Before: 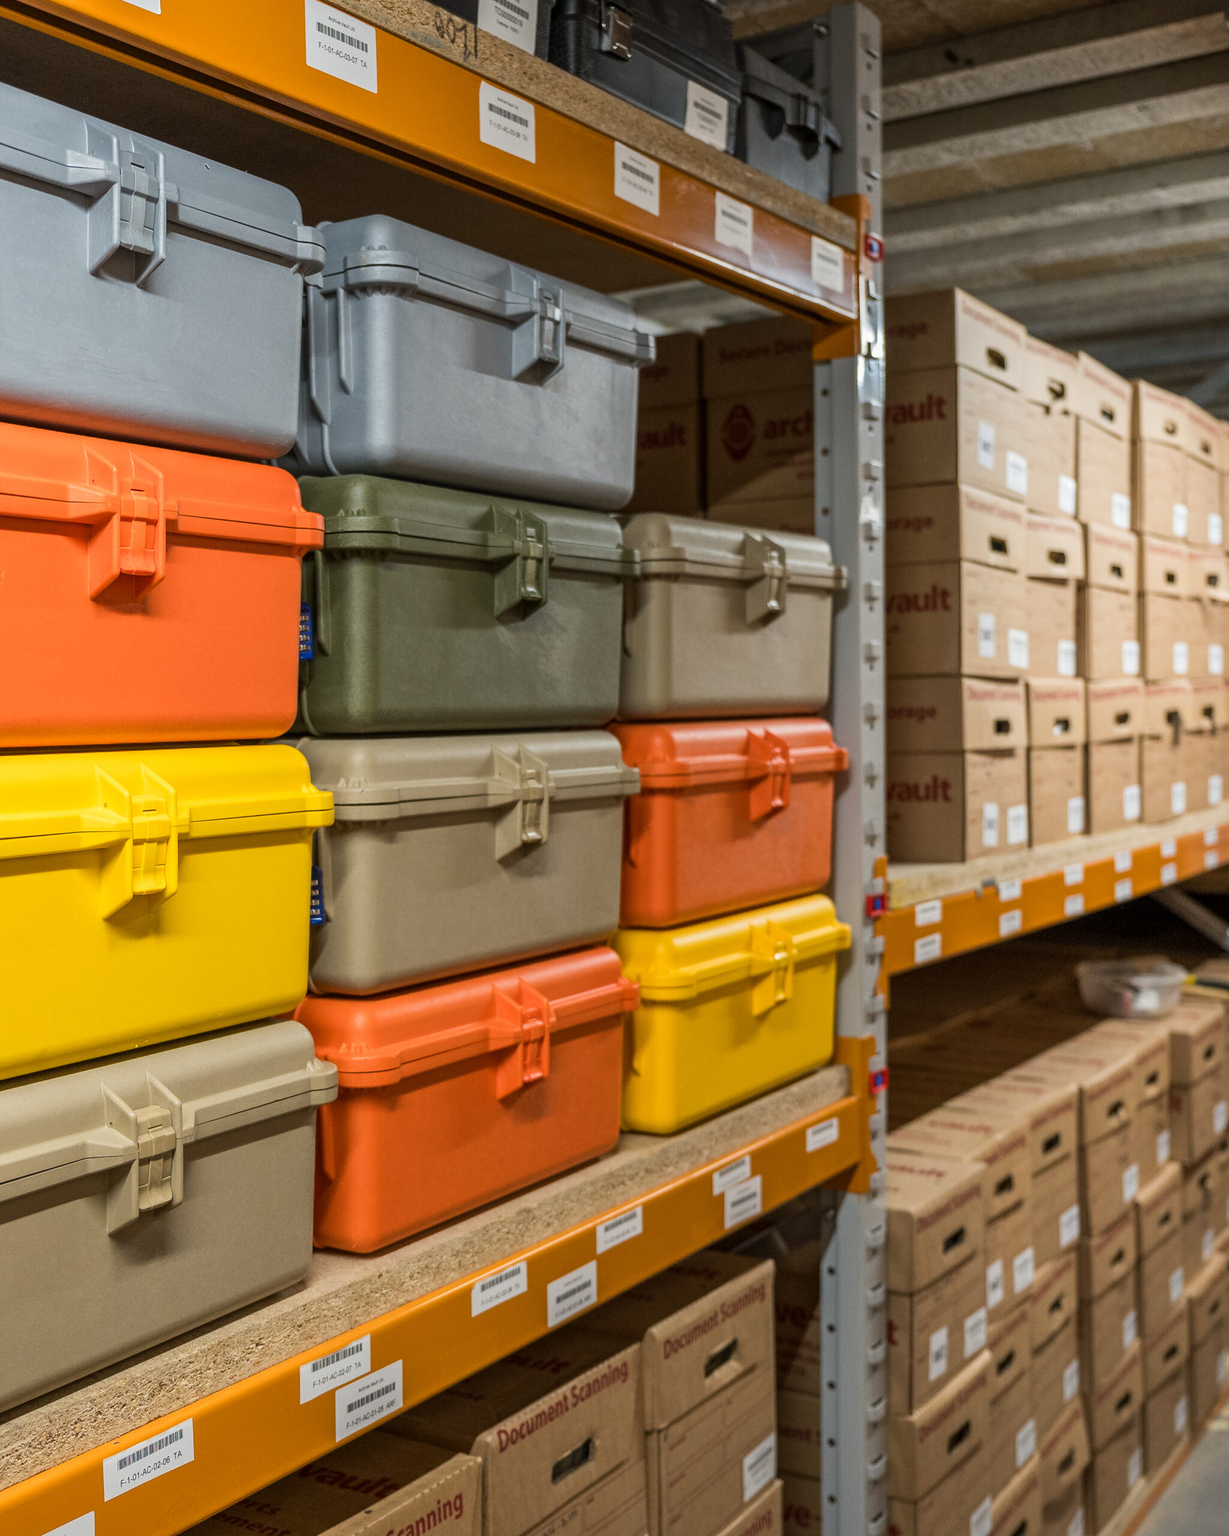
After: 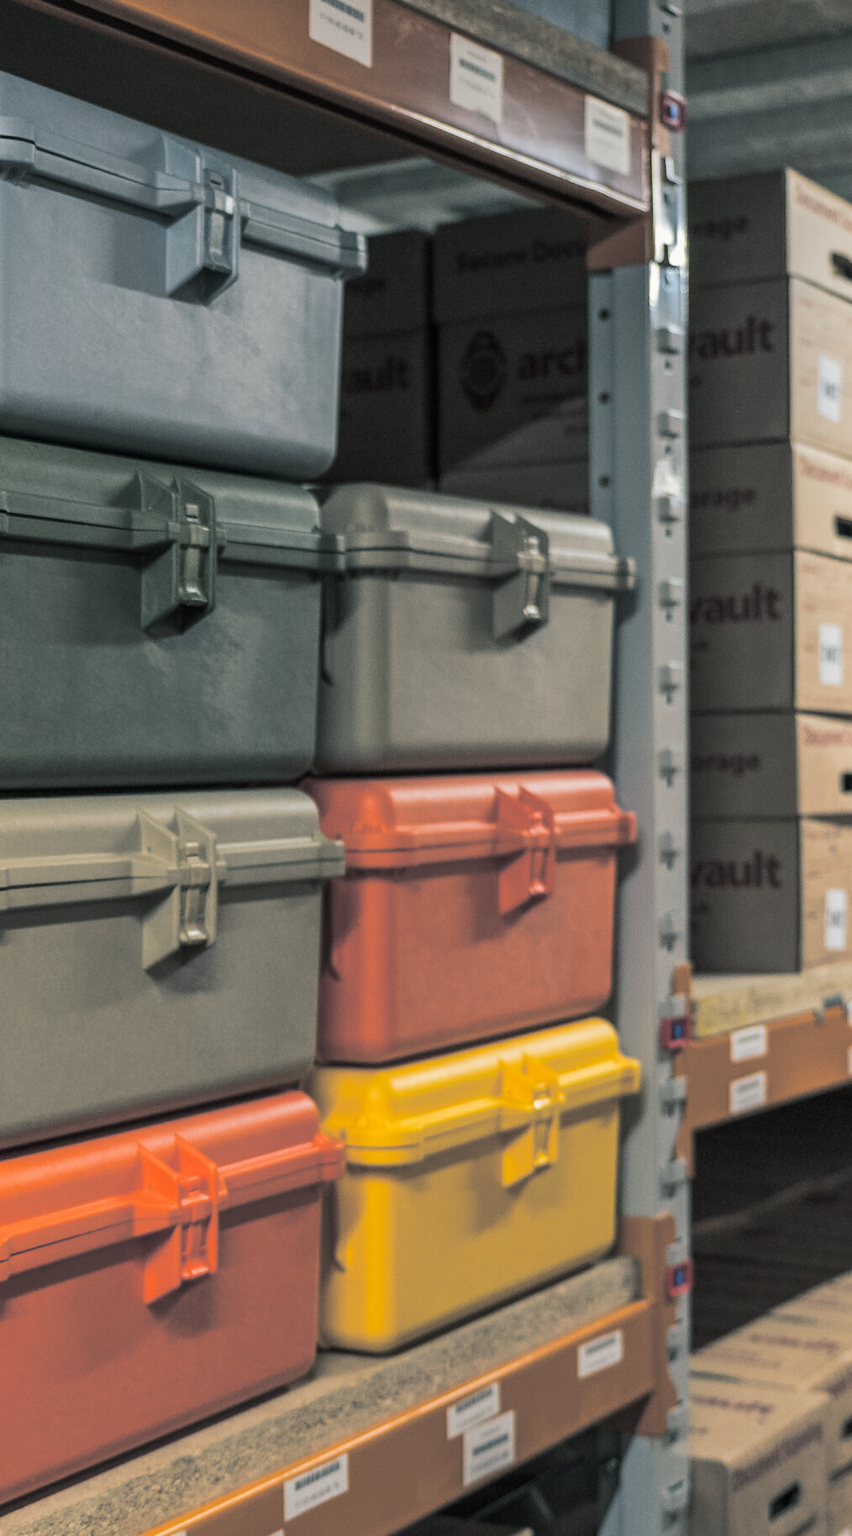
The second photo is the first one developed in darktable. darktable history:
split-toning: shadows › hue 205.2°, shadows › saturation 0.29, highlights › hue 50.4°, highlights › saturation 0.38, balance -49.9
crop: left 32.075%, top 10.976%, right 18.355%, bottom 17.596%
